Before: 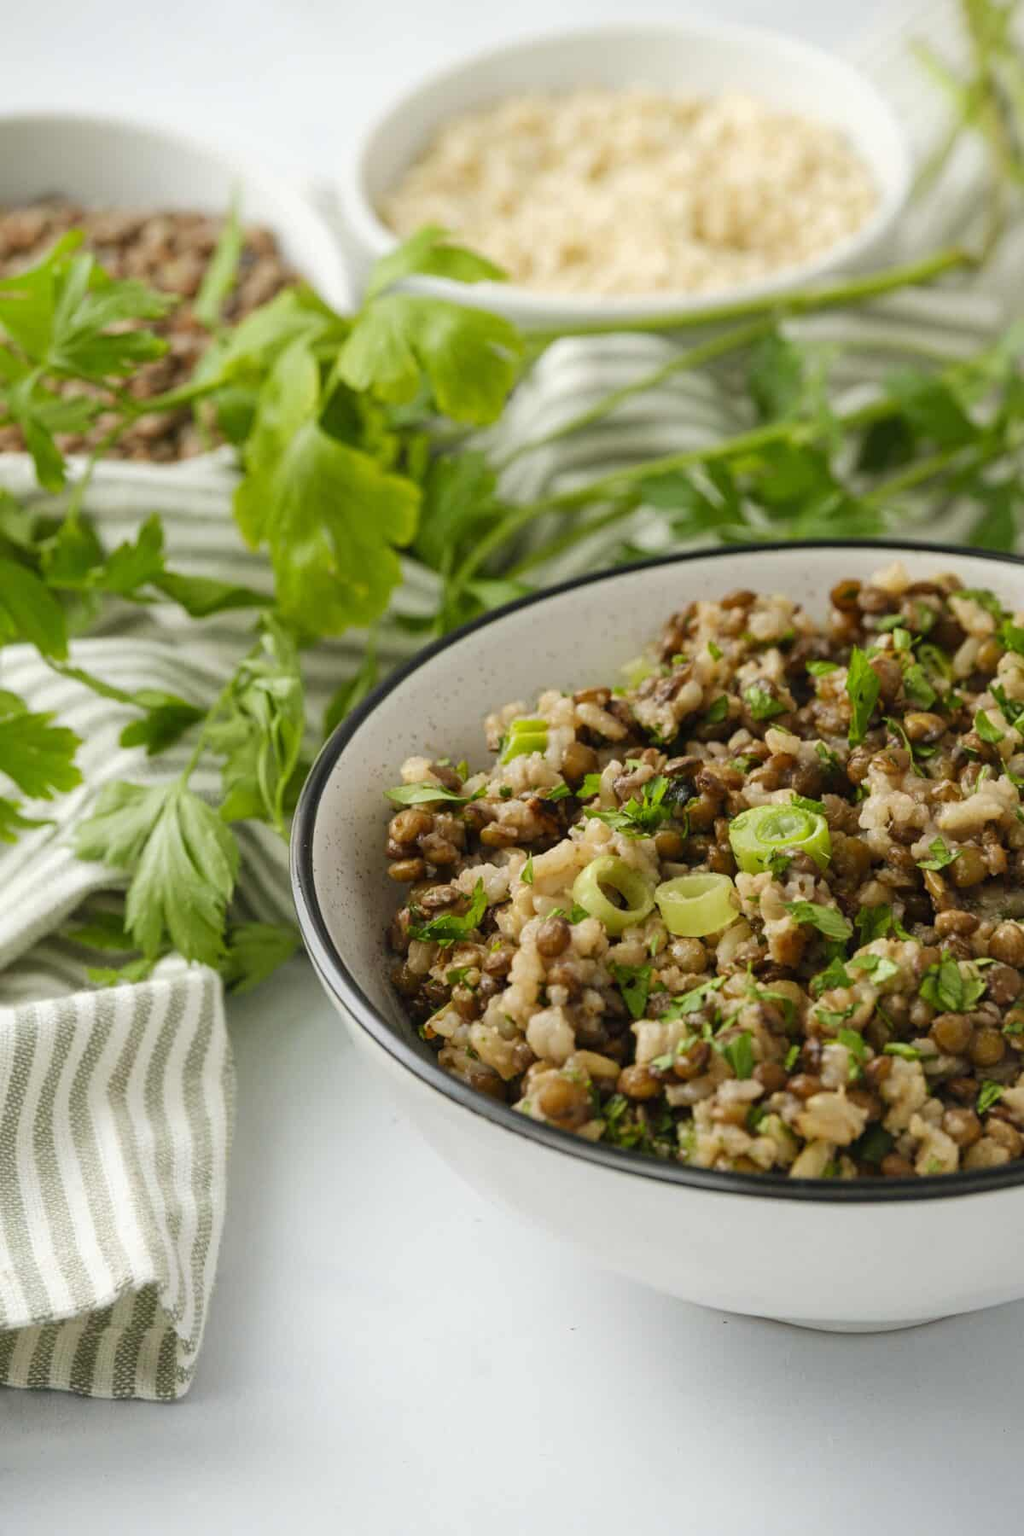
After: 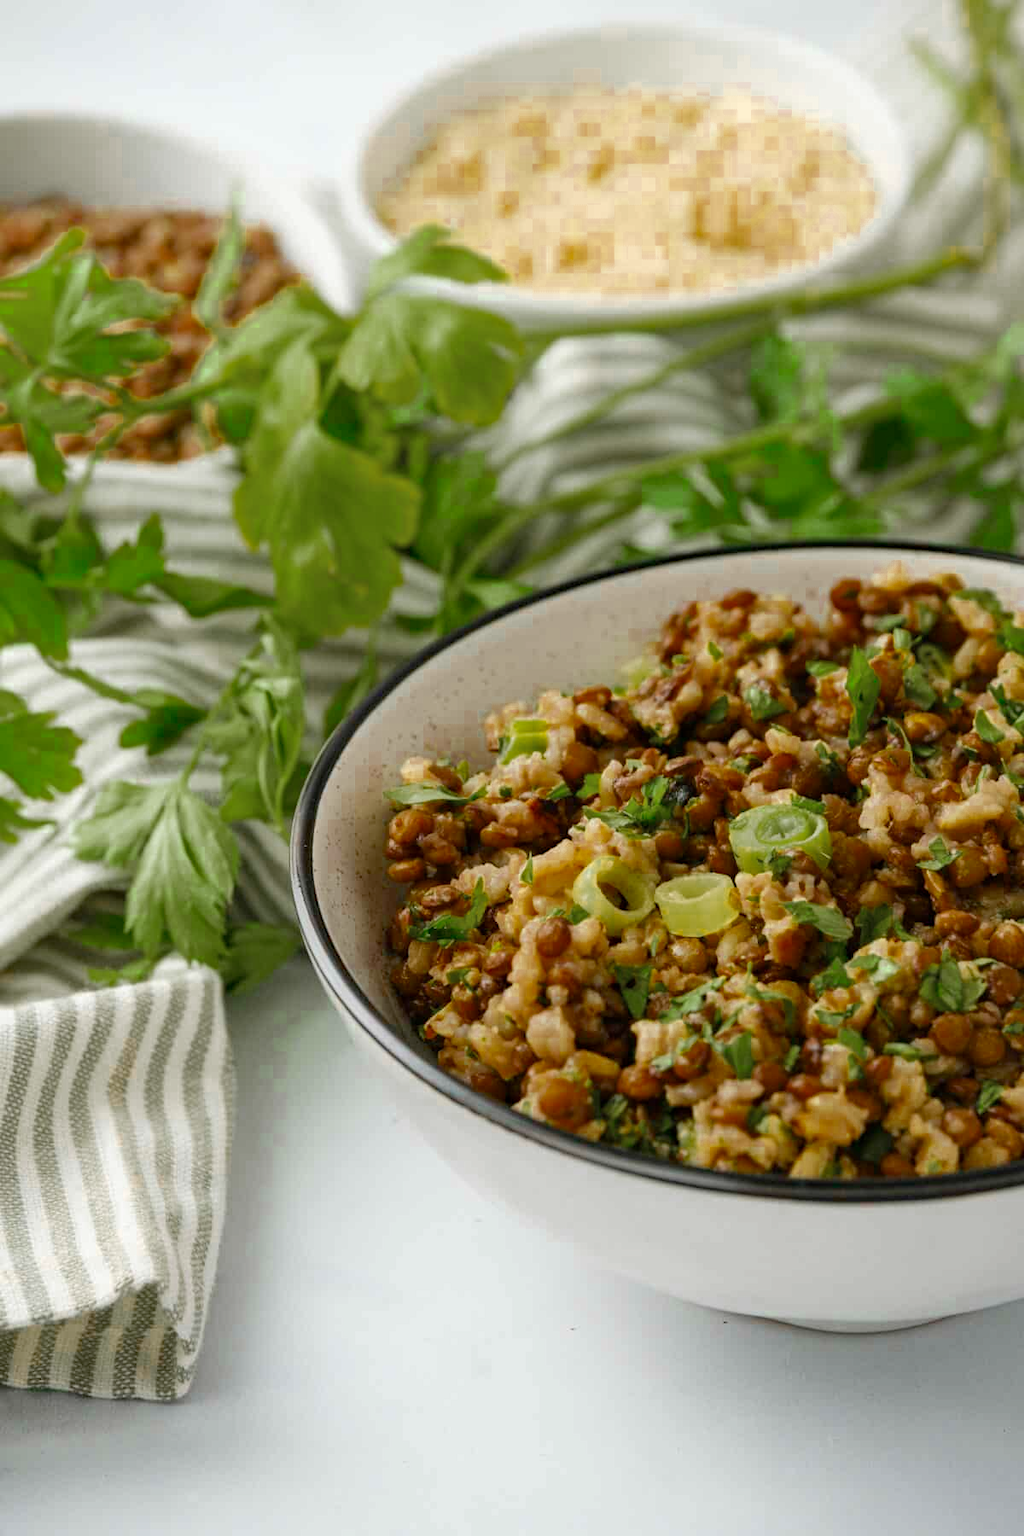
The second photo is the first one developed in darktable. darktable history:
color zones: curves: ch0 [(0.11, 0.396) (0.195, 0.36) (0.25, 0.5) (0.303, 0.412) (0.357, 0.544) (0.75, 0.5) (0.967, 0.328)]; ch1 [(0, 0.468) (0.112, 0.512) (0.202, 0.6) (0.25, 0.5) (0.307, 0.352) (0.357, 0.544) (0.75, 0.5) (0.963, 0.524)]
haze removal: compatibility mode true, adaptive false
